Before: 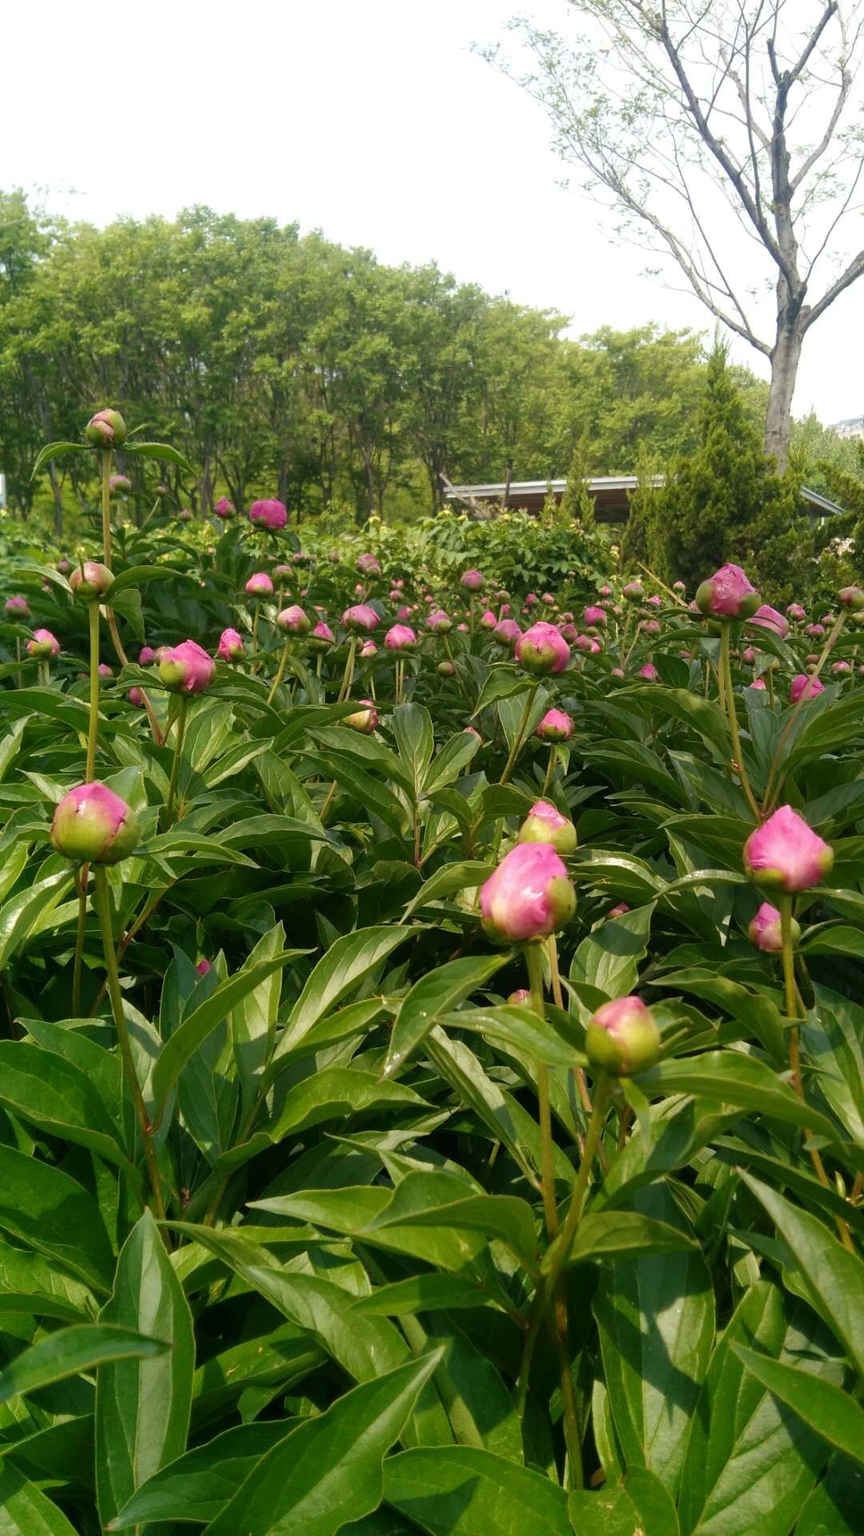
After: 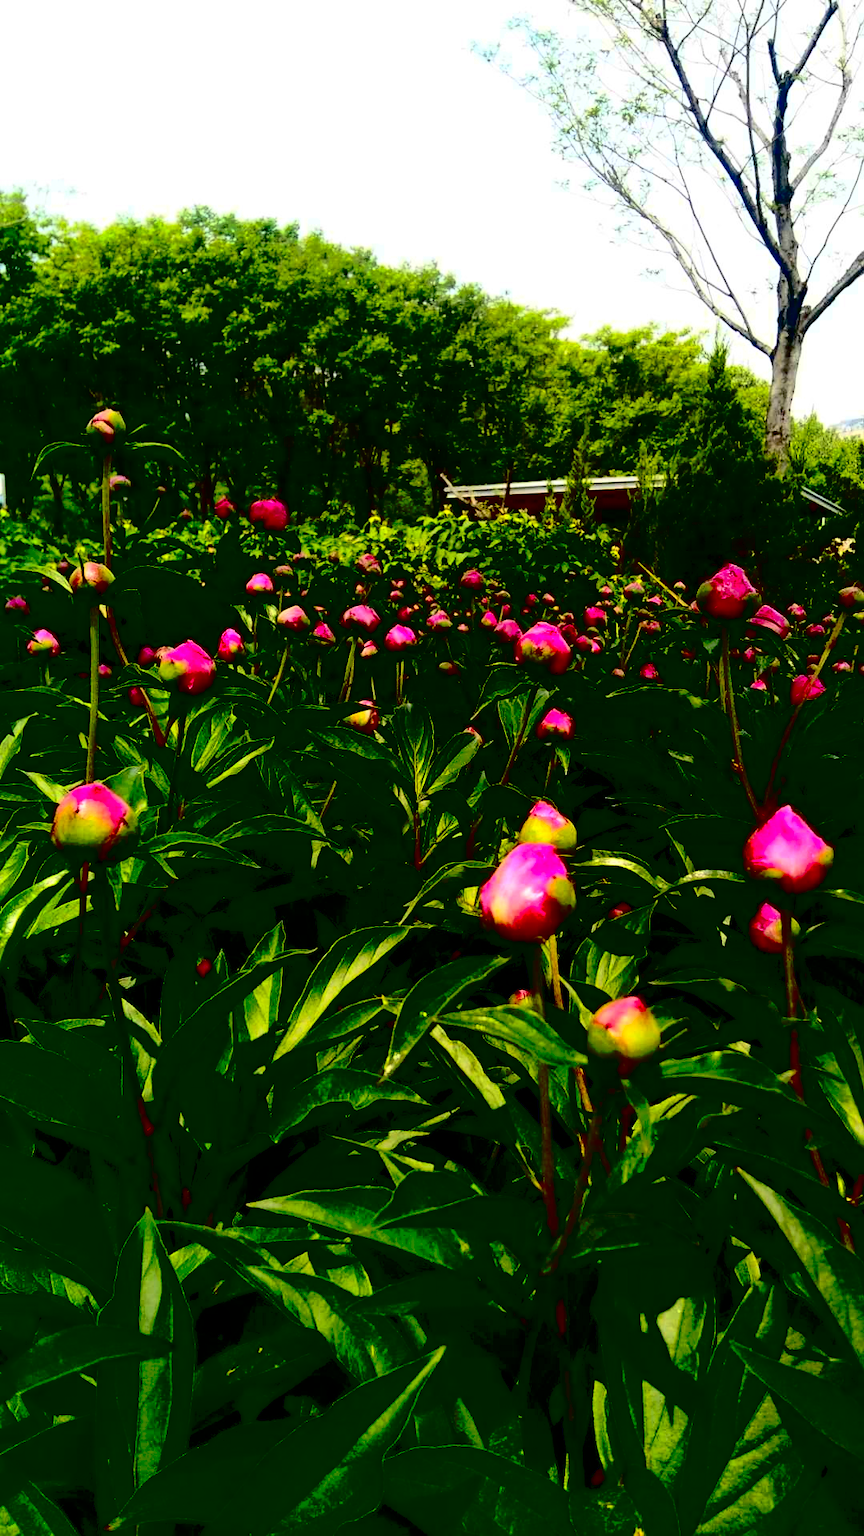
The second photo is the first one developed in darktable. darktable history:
shadows and highlights: on, module defaults
contrast brightness saturation: contrast 0.77, brightness -1, saturation 1
haze removal: compatibility mode true, adaptive false
